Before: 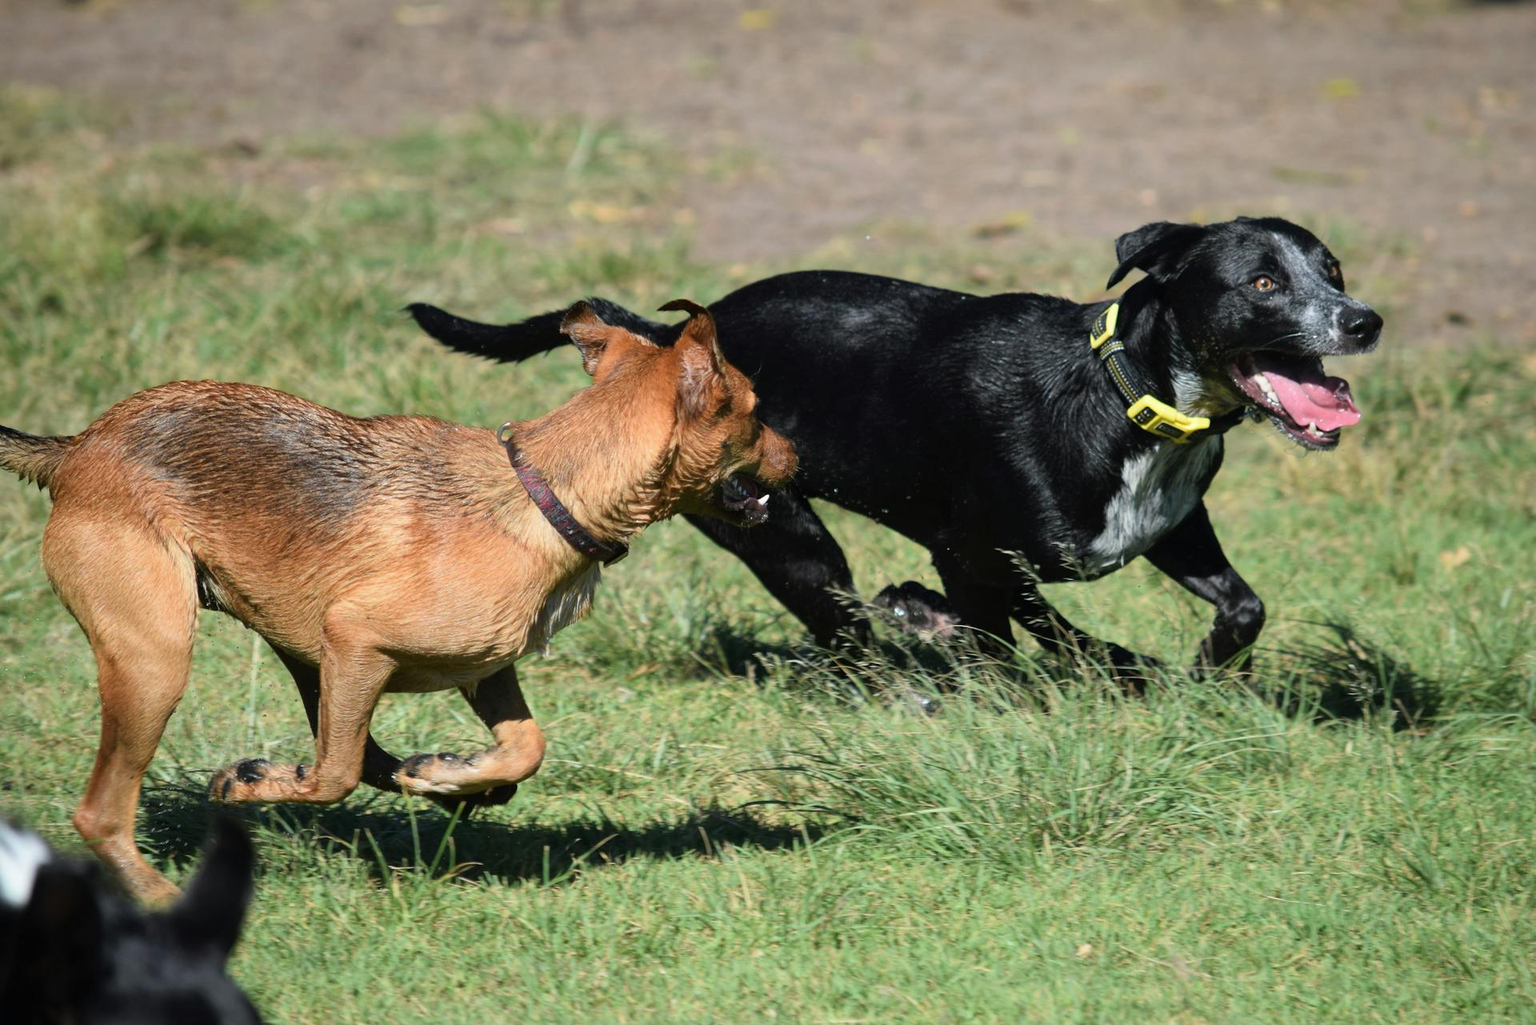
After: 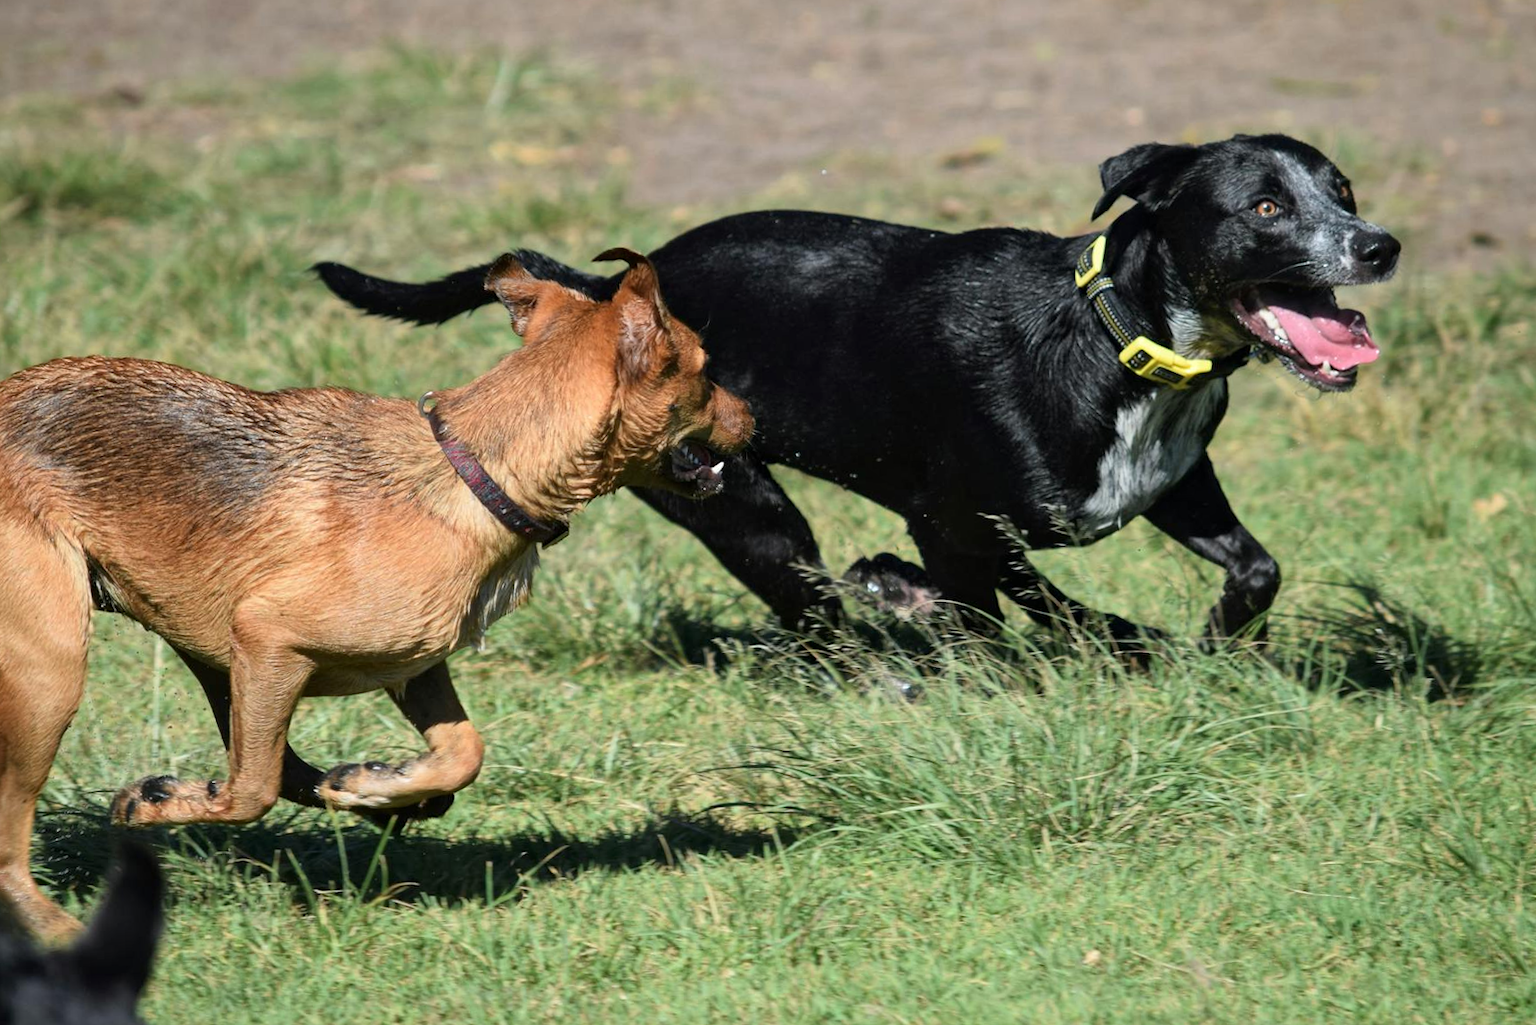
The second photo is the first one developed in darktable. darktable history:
local contrast: mode bilateral grid, contrast 28, coarseness 16, detail 115%, midtone range 0.2
crop and rotate: angle 1.96°, left 5.673%, top 5.673%
